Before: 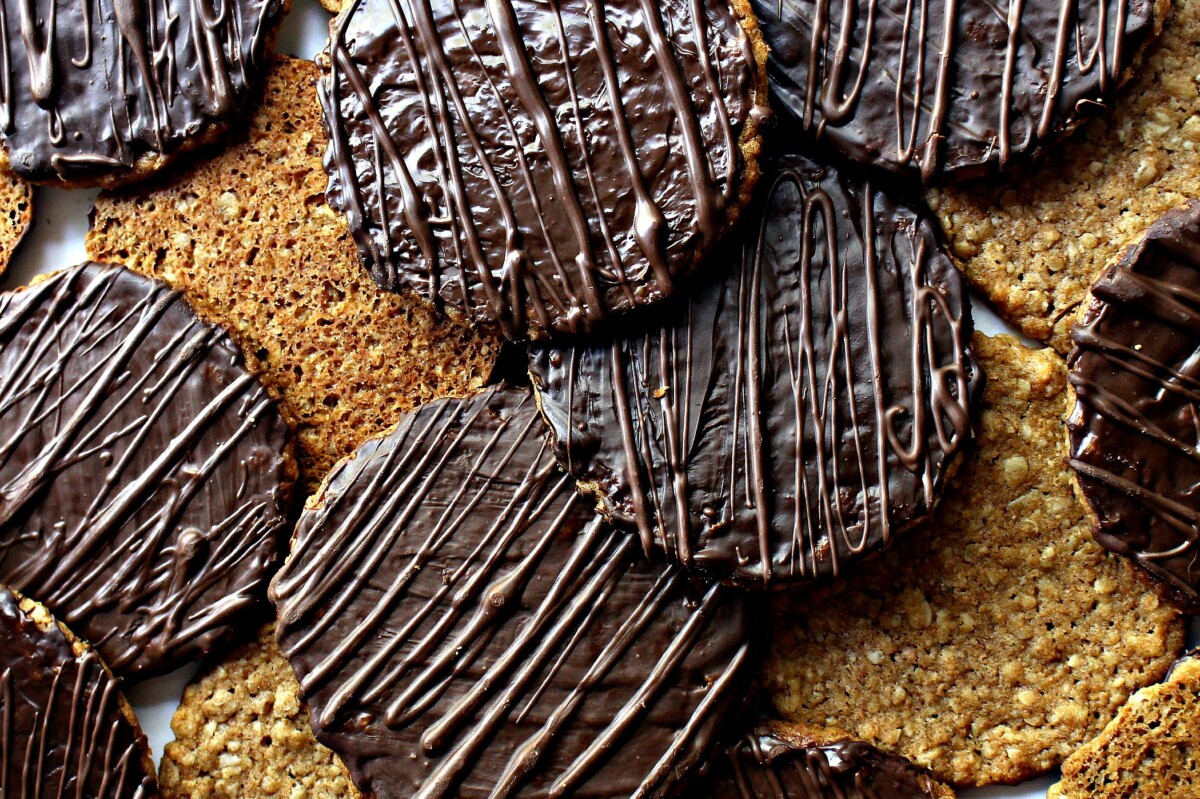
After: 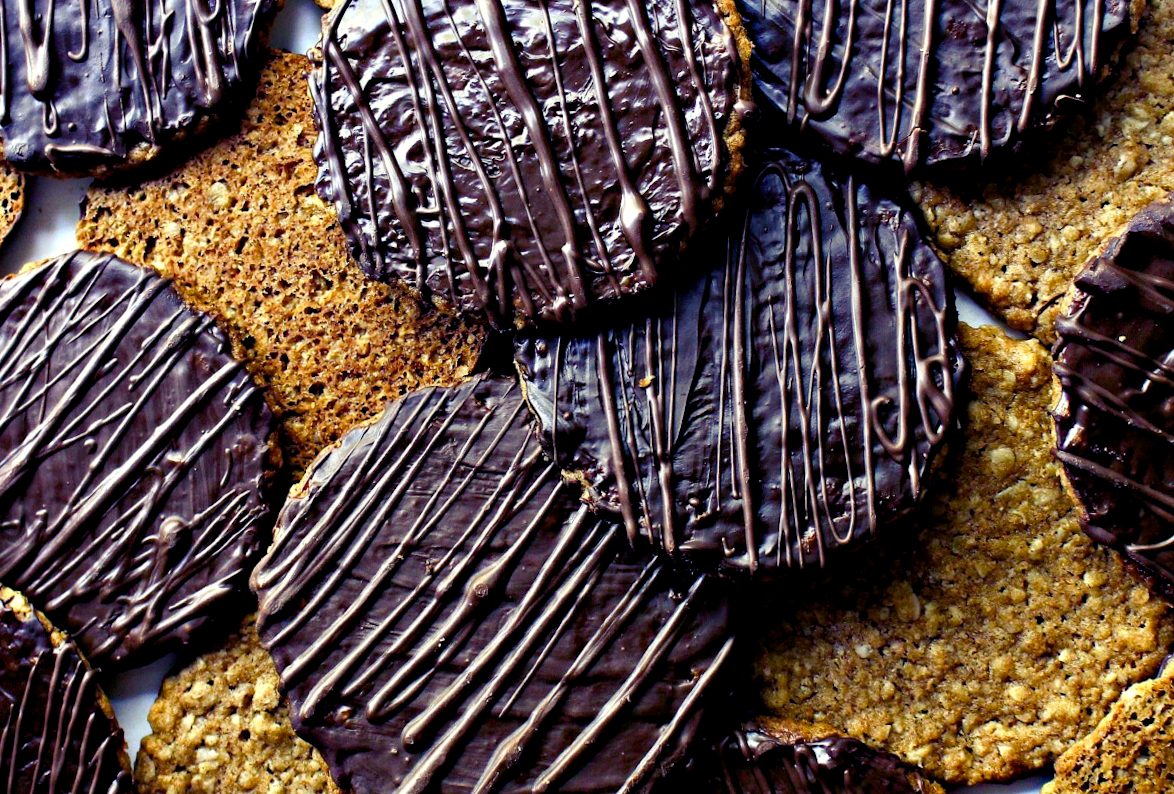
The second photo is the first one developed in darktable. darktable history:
color balance rgb: shadows lift › luminance -28.76%, shadows lift › chroma 15%, shadows lift › hue 270°, power › chroma 1%, power › hue 255°, highlights gain › luminance 7.14%, highlights gain › chroma 2%, highlights gain › hue 90°, global offset › luminance -0.29%, global offset › hue 260°, perceptual saturation grading › global saturation 20%, perceptual saturation grading › highlights -13.92%, perceptual saturation grading › shadows 50%
rotate and perspective: rotation 0.226°, lens shift (vertical) -0.042, crop left 0.023, crop right 0.982, crop top 0.006, crop bottom 0.994
color zones: curves: ch1 [(0, 0.469) (0.01, 0.469) (0.12, 0.446) (0.248, 0.469) (0.5, 0.5) (0.748, 0.5) (0.99, 0.469) (1, 0.469)]
